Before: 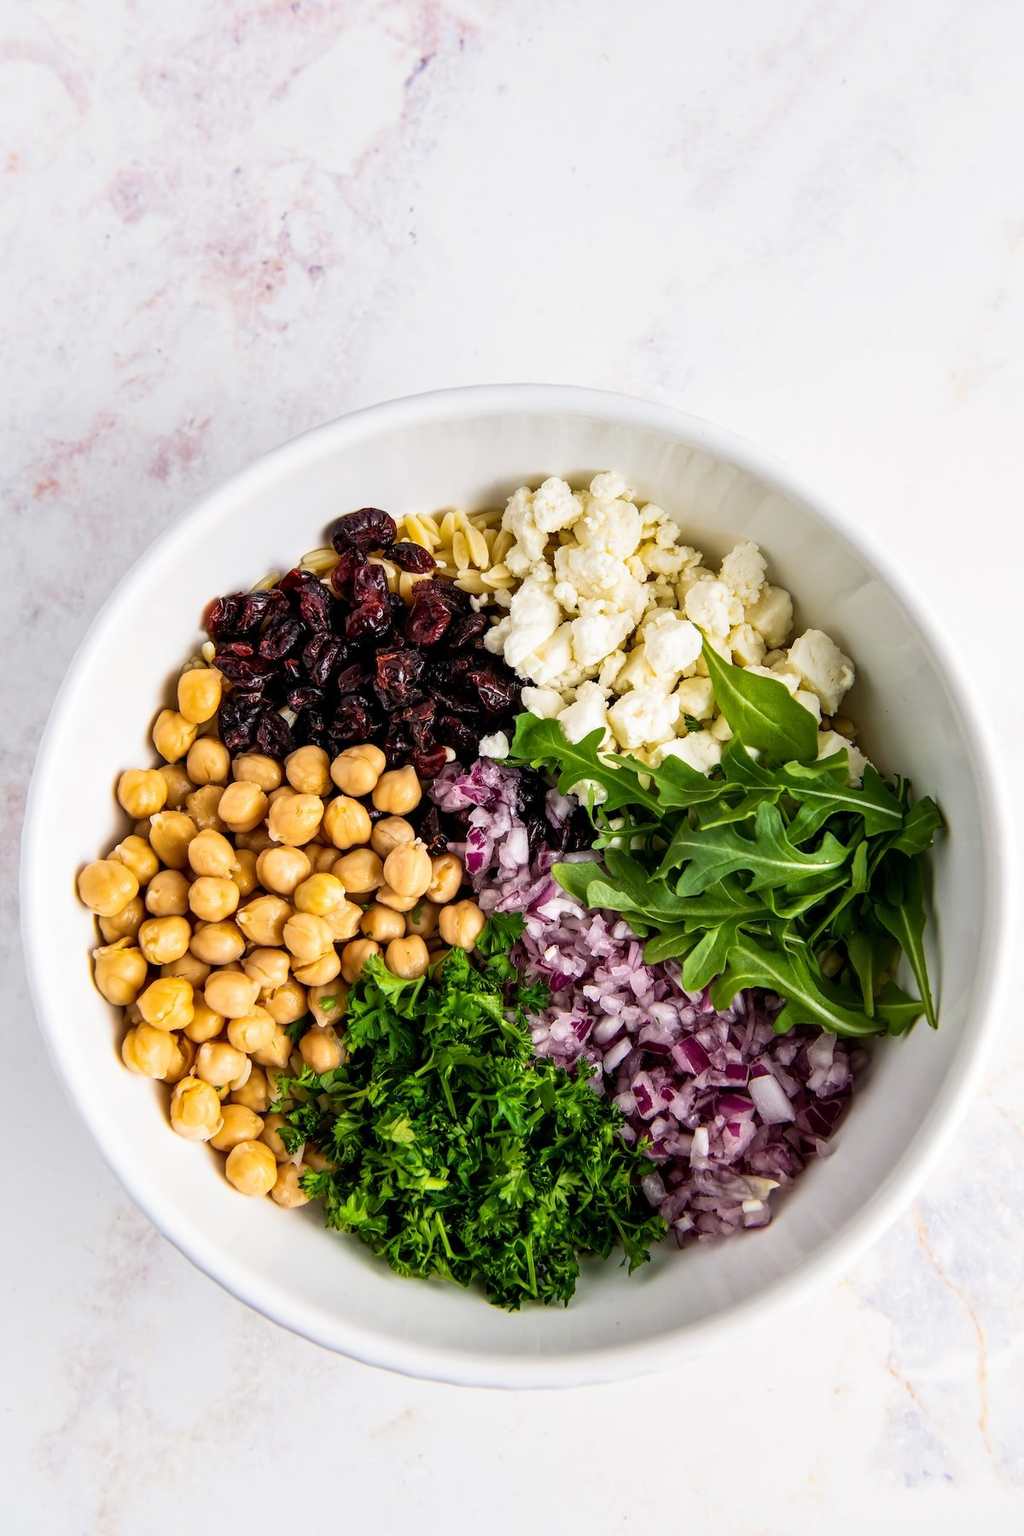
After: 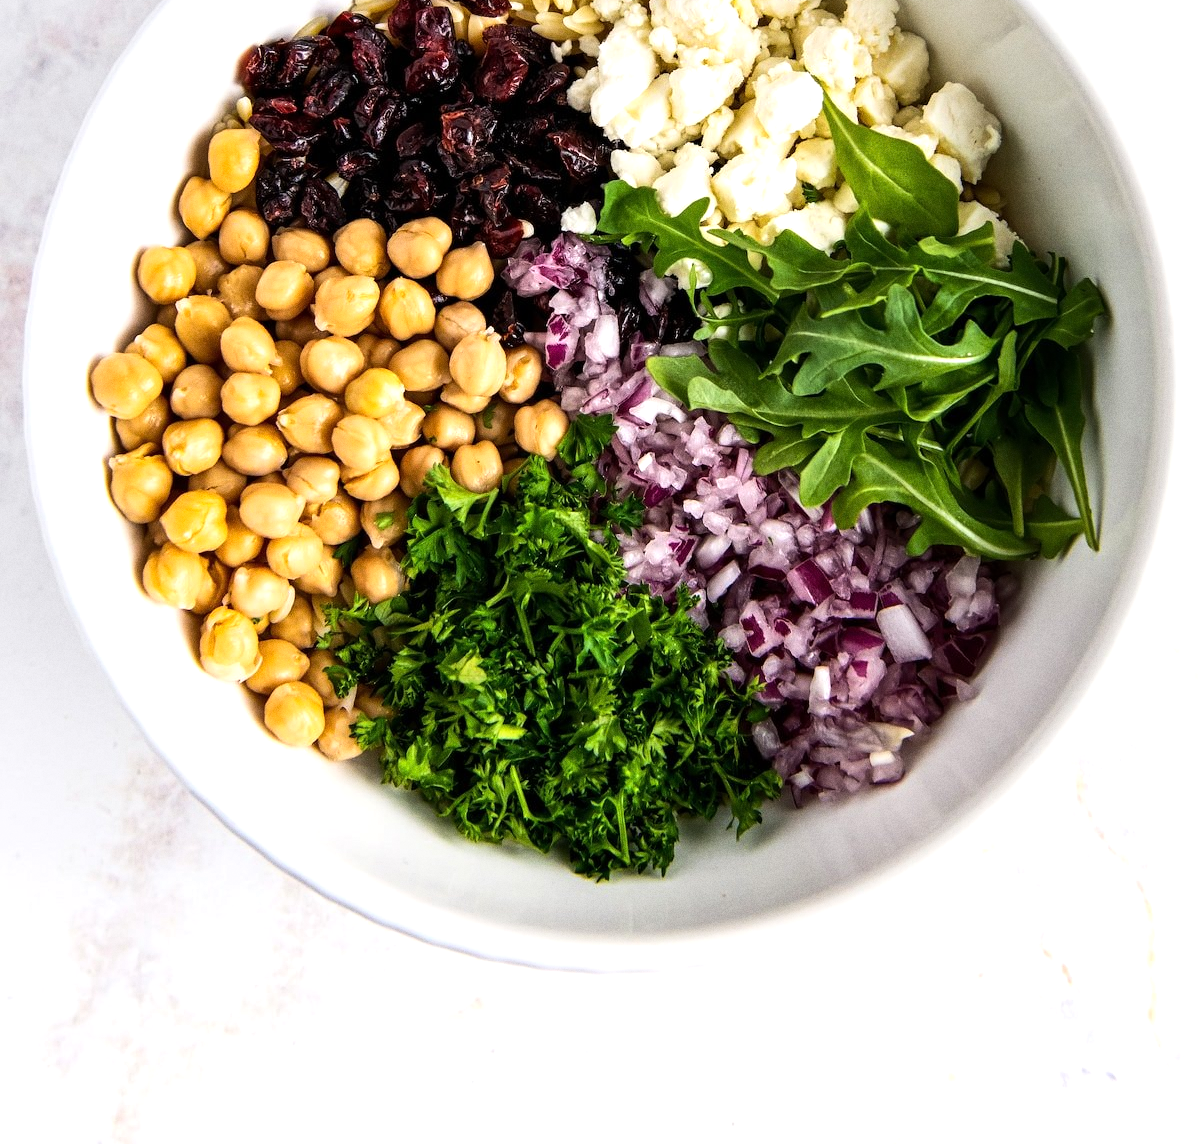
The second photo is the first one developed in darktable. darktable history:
crop and rotate: top 36.435%
tone equalizer: -8 EV -0.417 EV, -7 EV -0.389 EV, -6 EV -0.333 EV, -5 EV -0.222 EV, -3 EV 0.222 EV, -2 EV 0.333 EV, -1 EV 0.389 EV, +0 EV 0.417 EV, edges refinement/feathering 500, mask exposure compensation -1.57 EV, preserve details no
grain: coarseness 0.47 ISO
